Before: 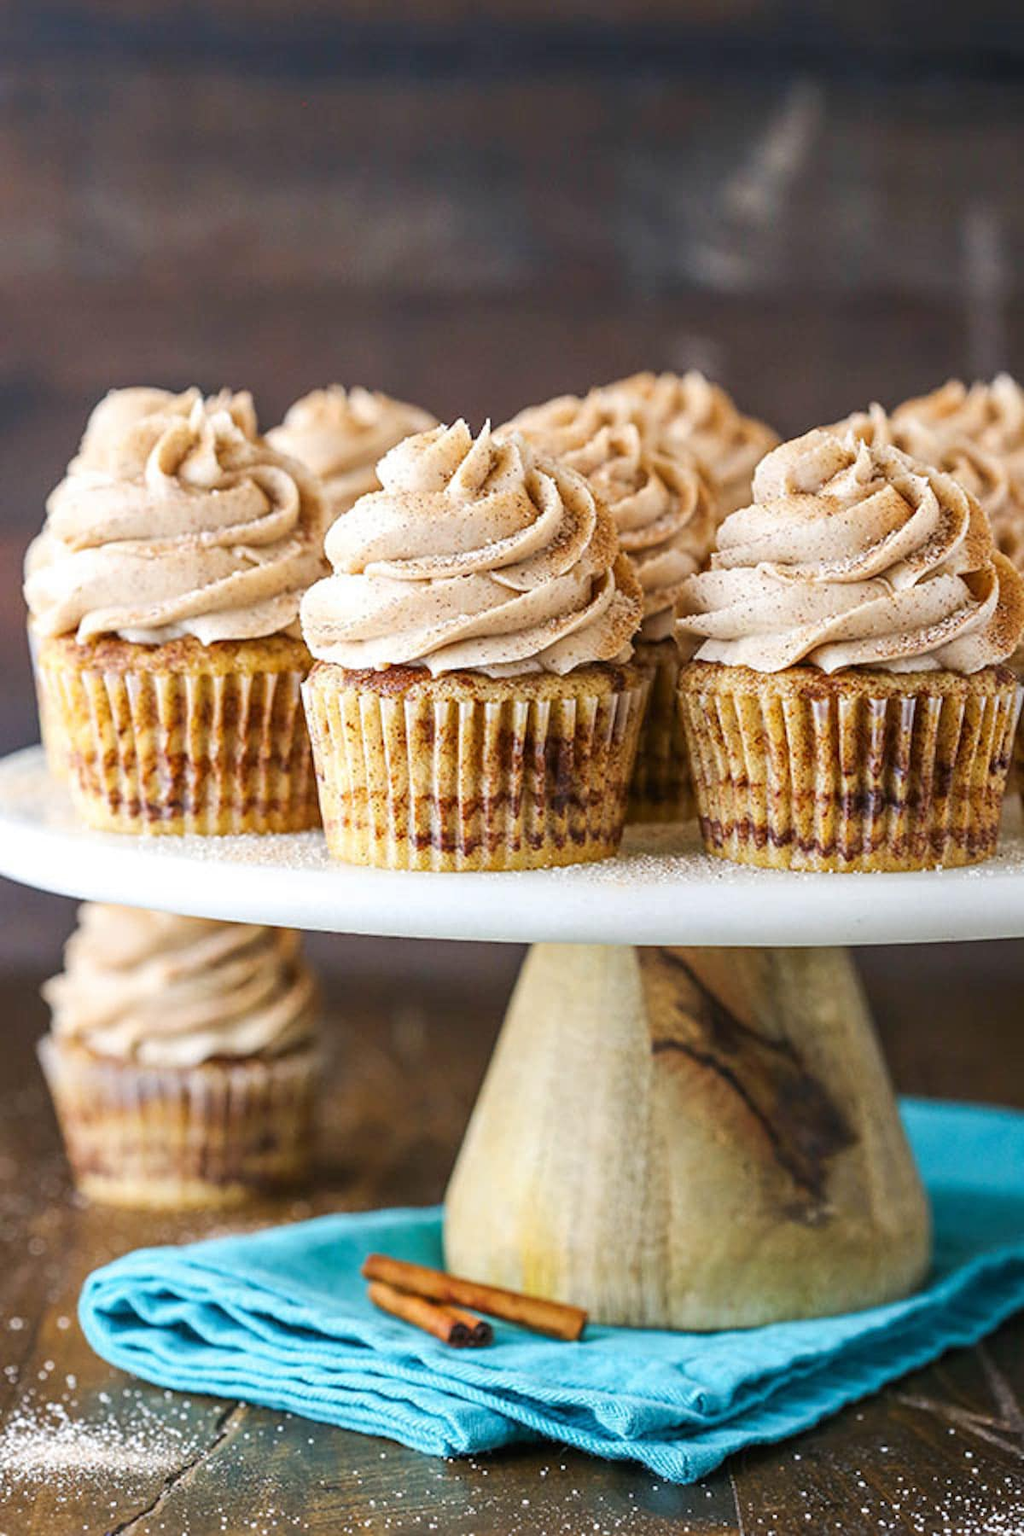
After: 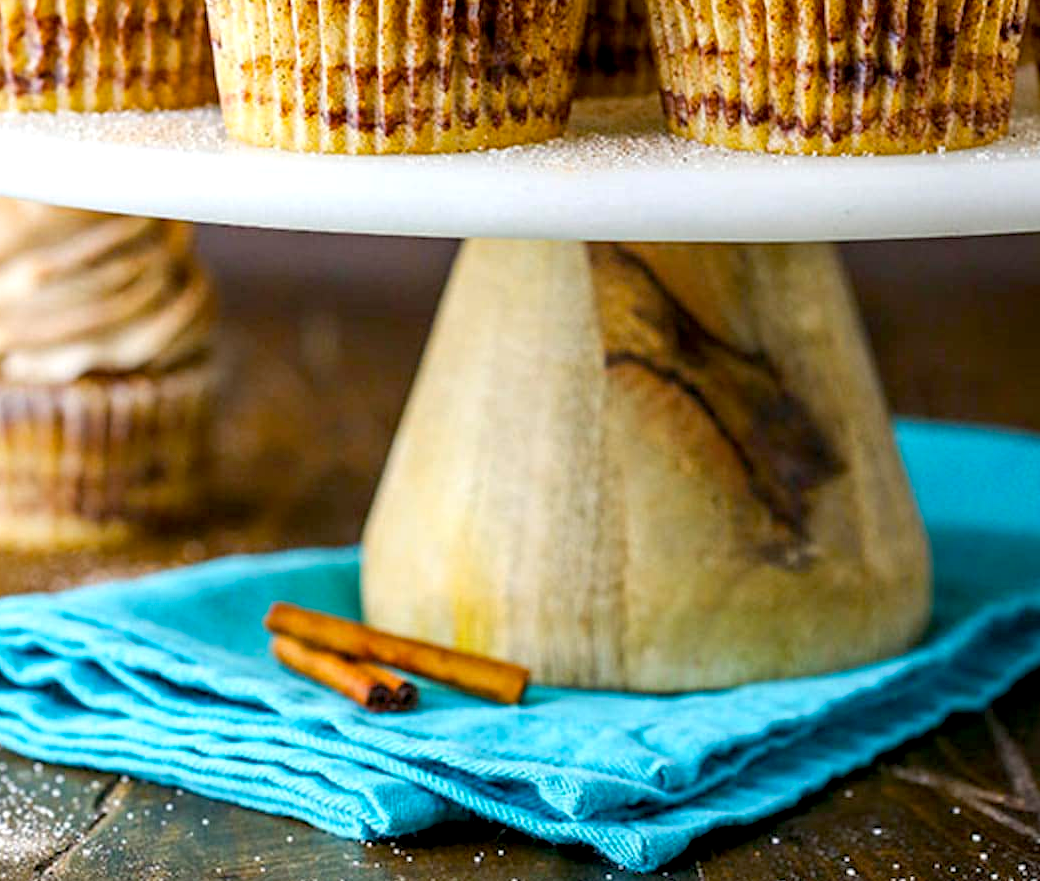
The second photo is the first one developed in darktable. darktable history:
color balance rgb: linear chroma grading › global chroma 0.301%, perceptual saturation grading › global saturation 19.274%, global vibrance 10.756%
exposure: black level correction 0.01, exposure 0.118 EV, compensate highlight preservation false
crop and rotate: left 13.285%, top 48.208%, bottom 2.827%
